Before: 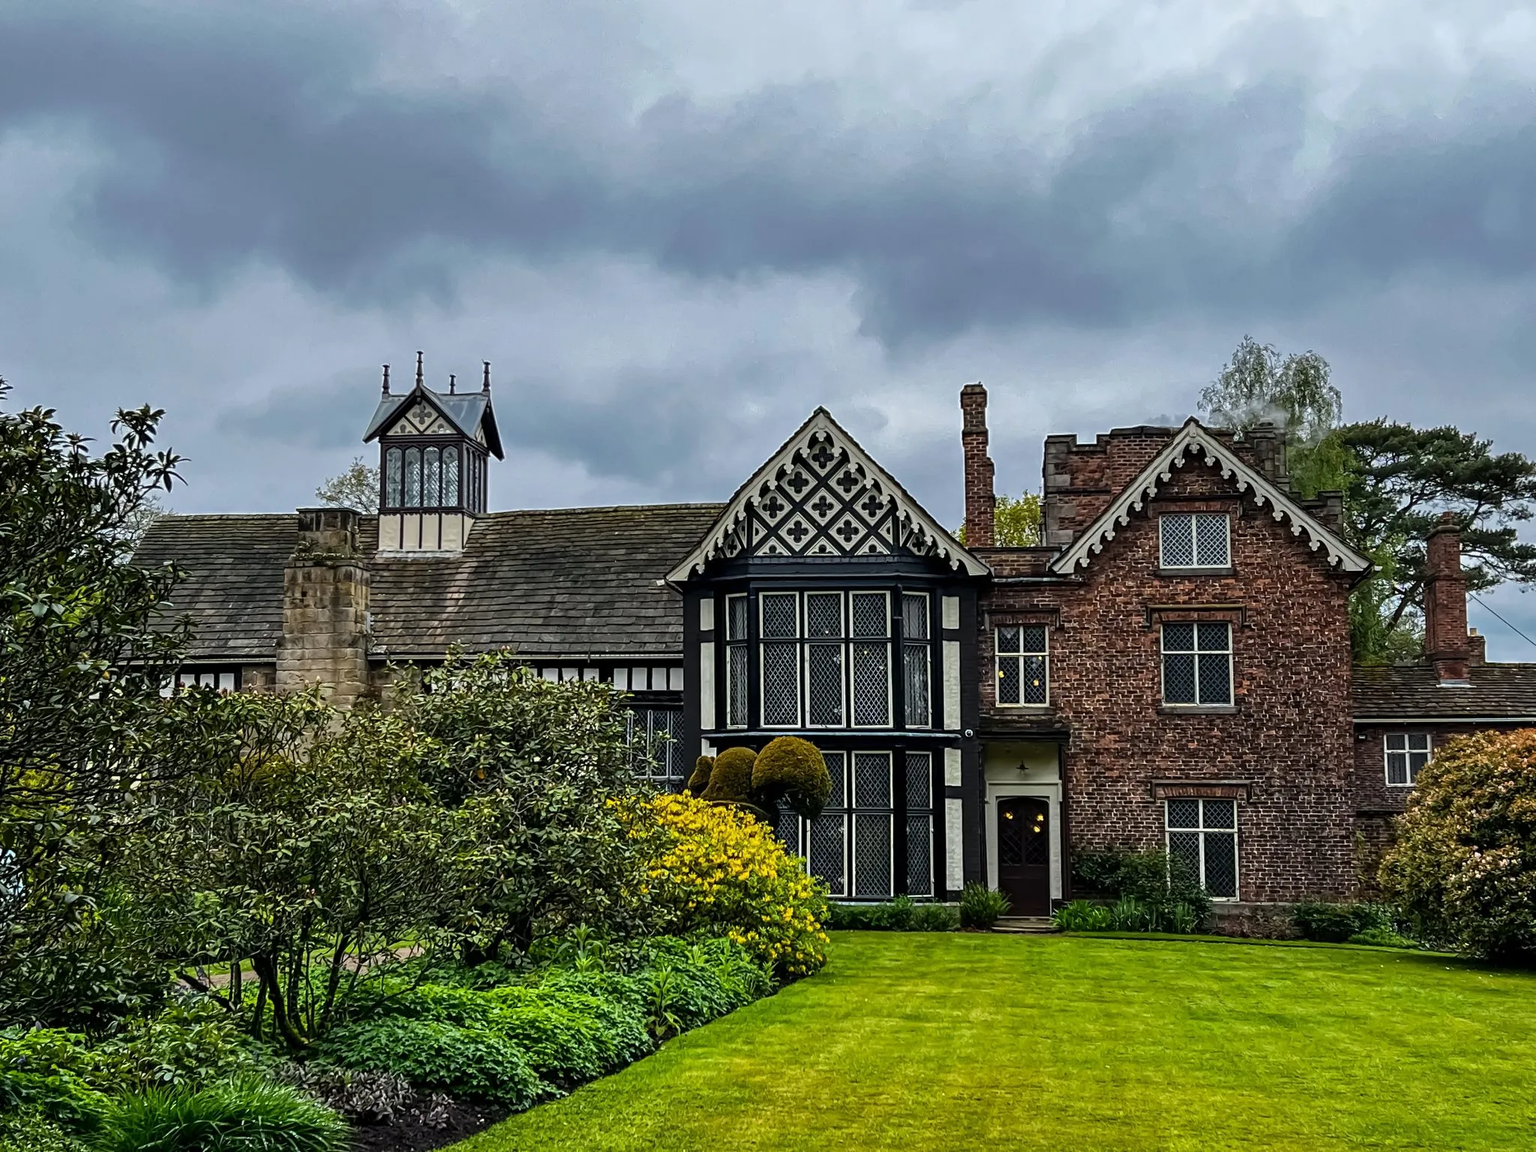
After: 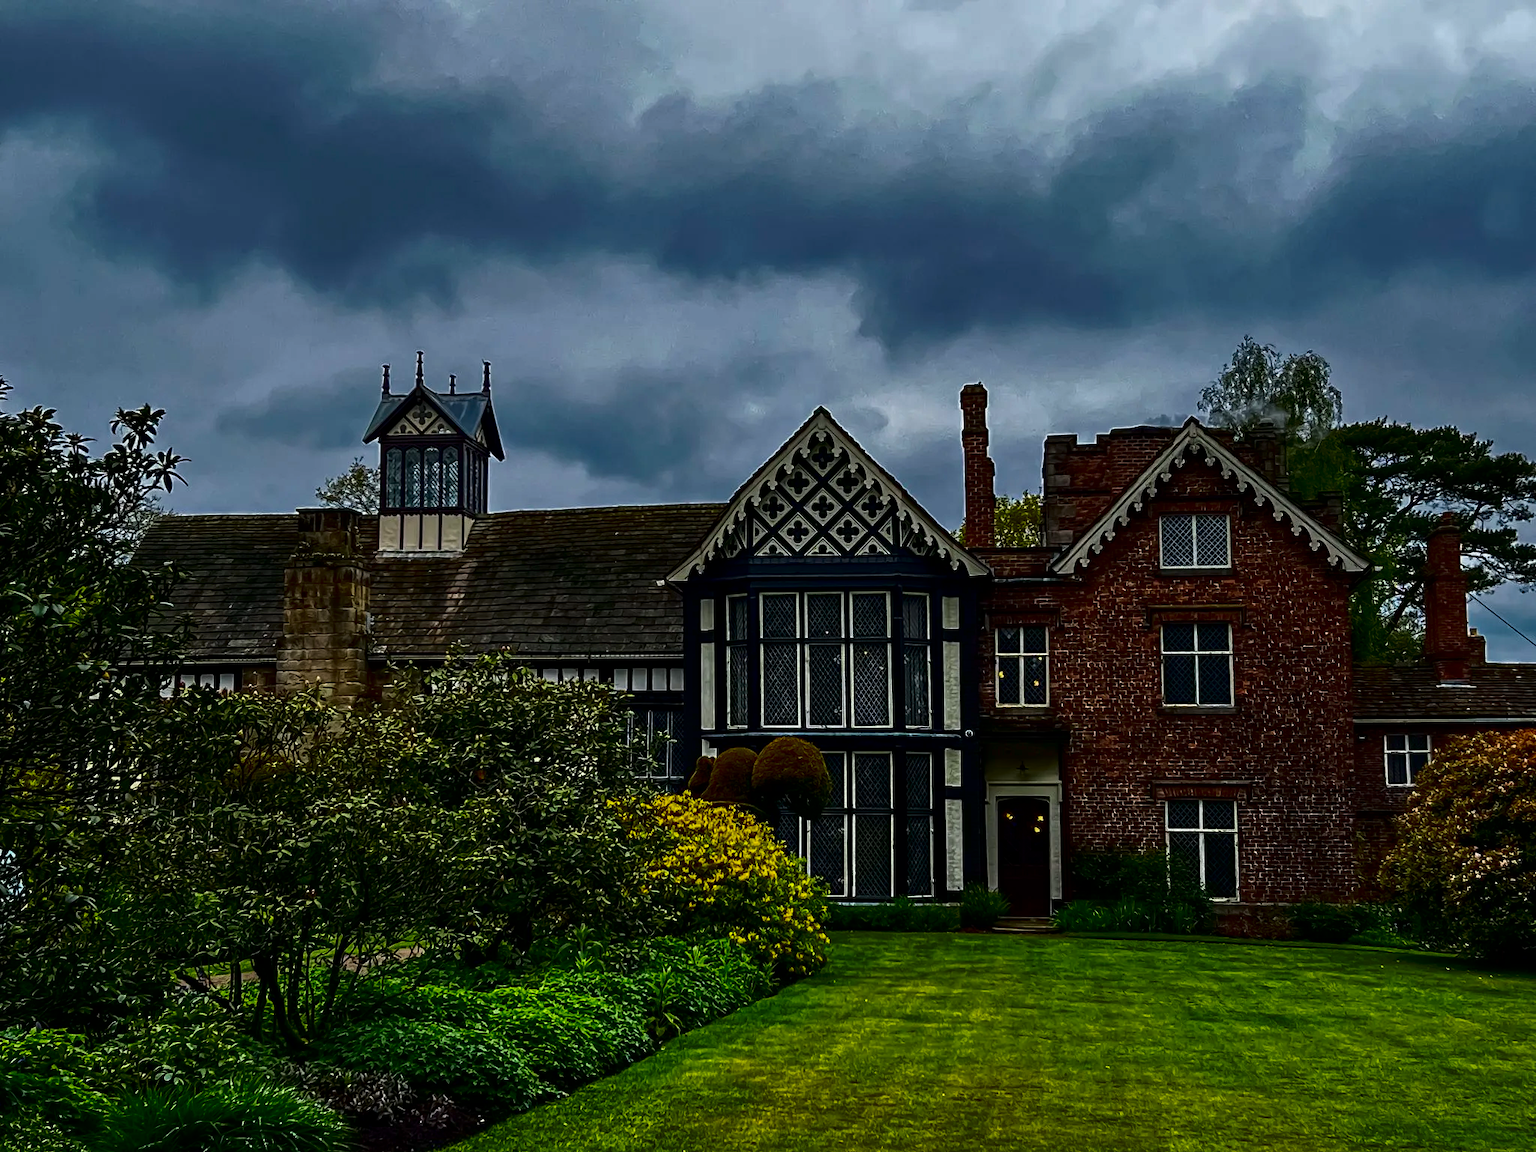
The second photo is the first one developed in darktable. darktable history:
contrast brightness saturation: contrast 0.09, brightness -0.59, saturation 0.17
velvia: strength 17%
